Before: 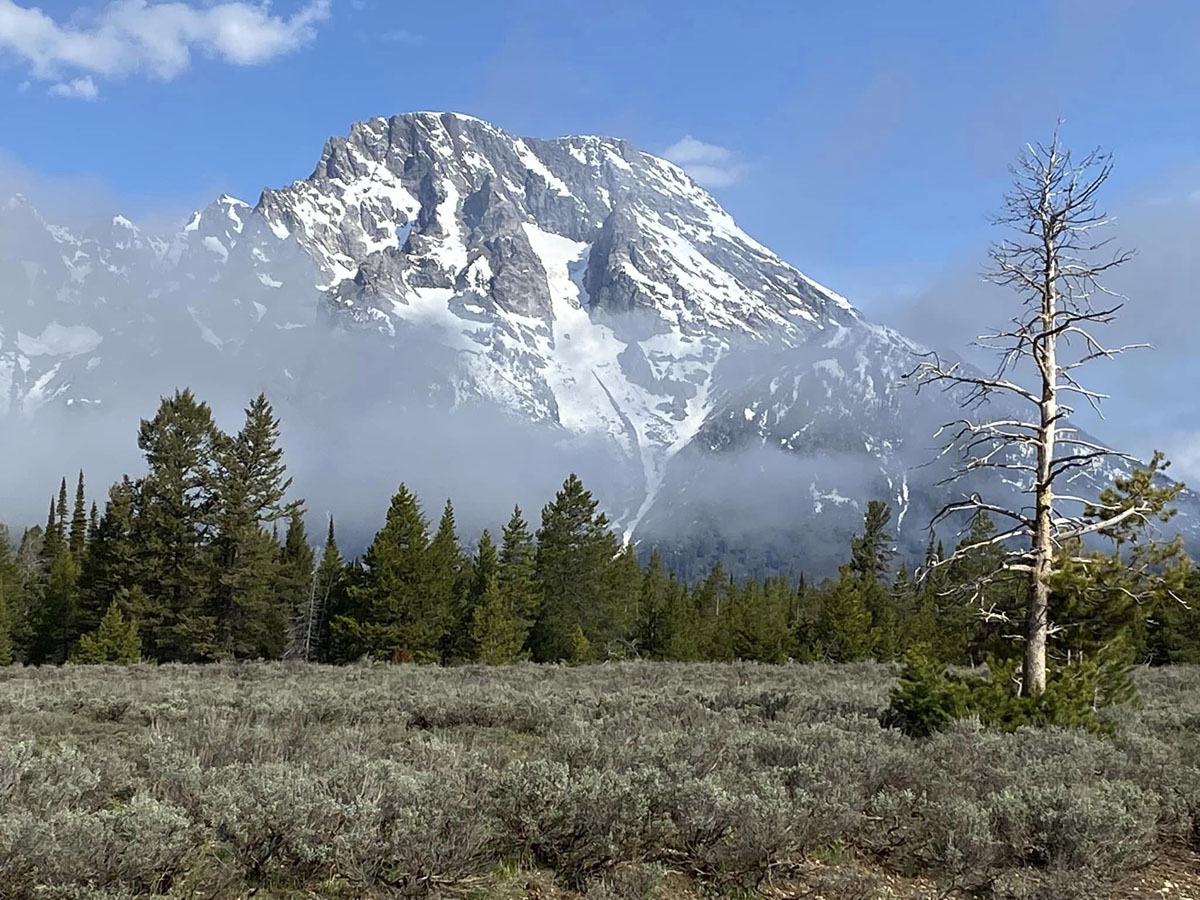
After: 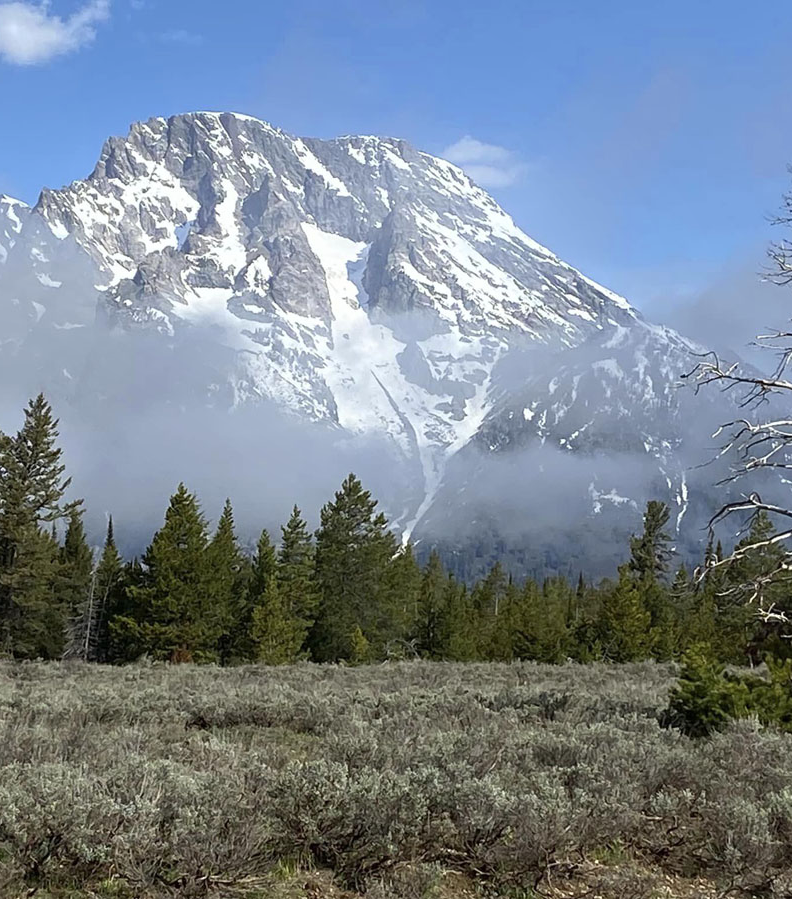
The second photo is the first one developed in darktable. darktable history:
crop and rotate: left 18.442%, right 15.508%
bloom: size 15%, threshold 97%, strength 7%
